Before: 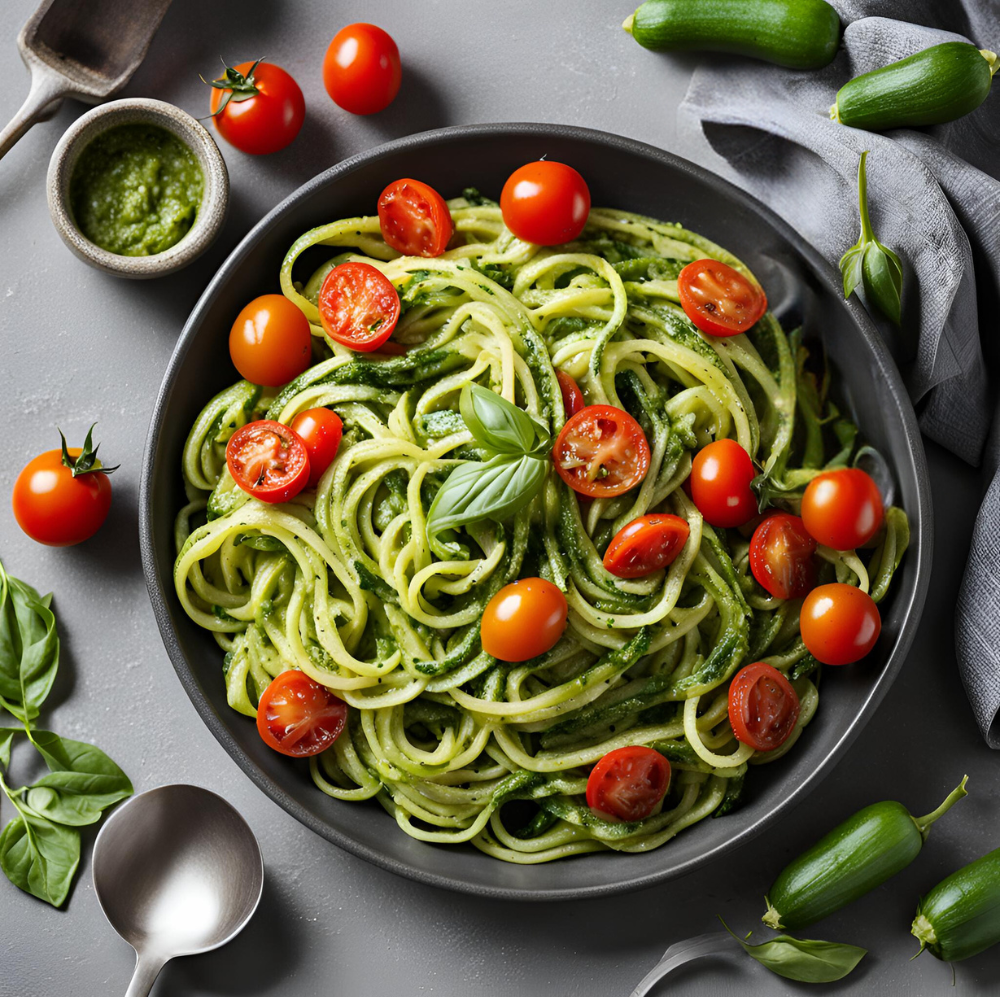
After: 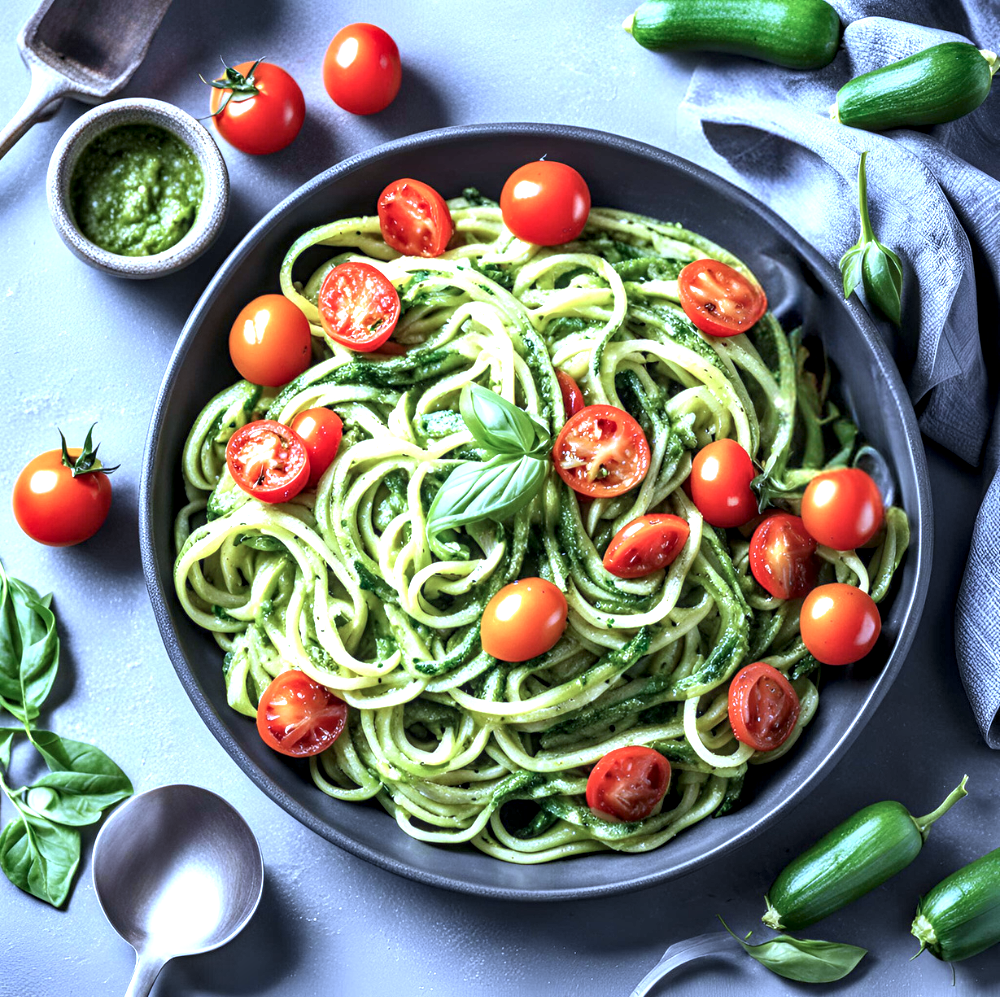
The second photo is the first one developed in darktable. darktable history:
local contrast: highlights 58%, detail 146%
color calibration: illuminant as shot in camera, adaptation linear Bradford (ICC v4), x 0.407, y 0.406, temperature 3599.77 K
exposure: black level correction 0, exposure 0.935 EV, compensate highlight preservation false
